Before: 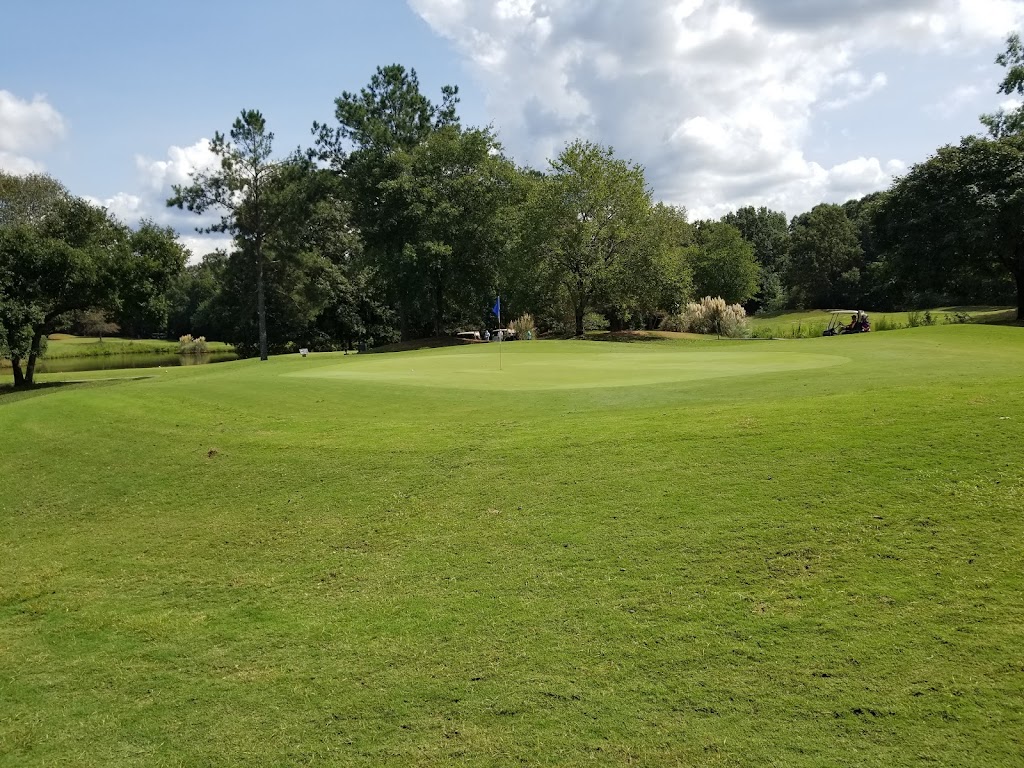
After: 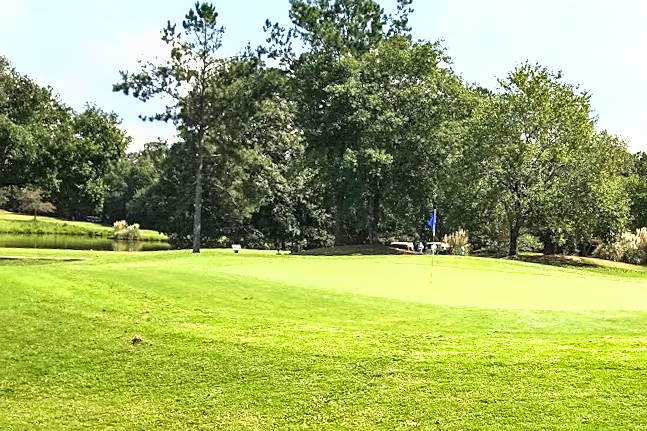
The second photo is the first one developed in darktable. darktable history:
exposure: black level correction 0, exposure 1.55 EV, compensate exposure bias true, compensate highlight preservation false
crop and rotate: angle -4.99°, left 2.122%, top 6.945%, right 27.566%, bottom 30.519%
shadows and highlights: low approximation 0.01, soften with gaussian
local contrast: on, module defaults
sharpen: on, module defaults
